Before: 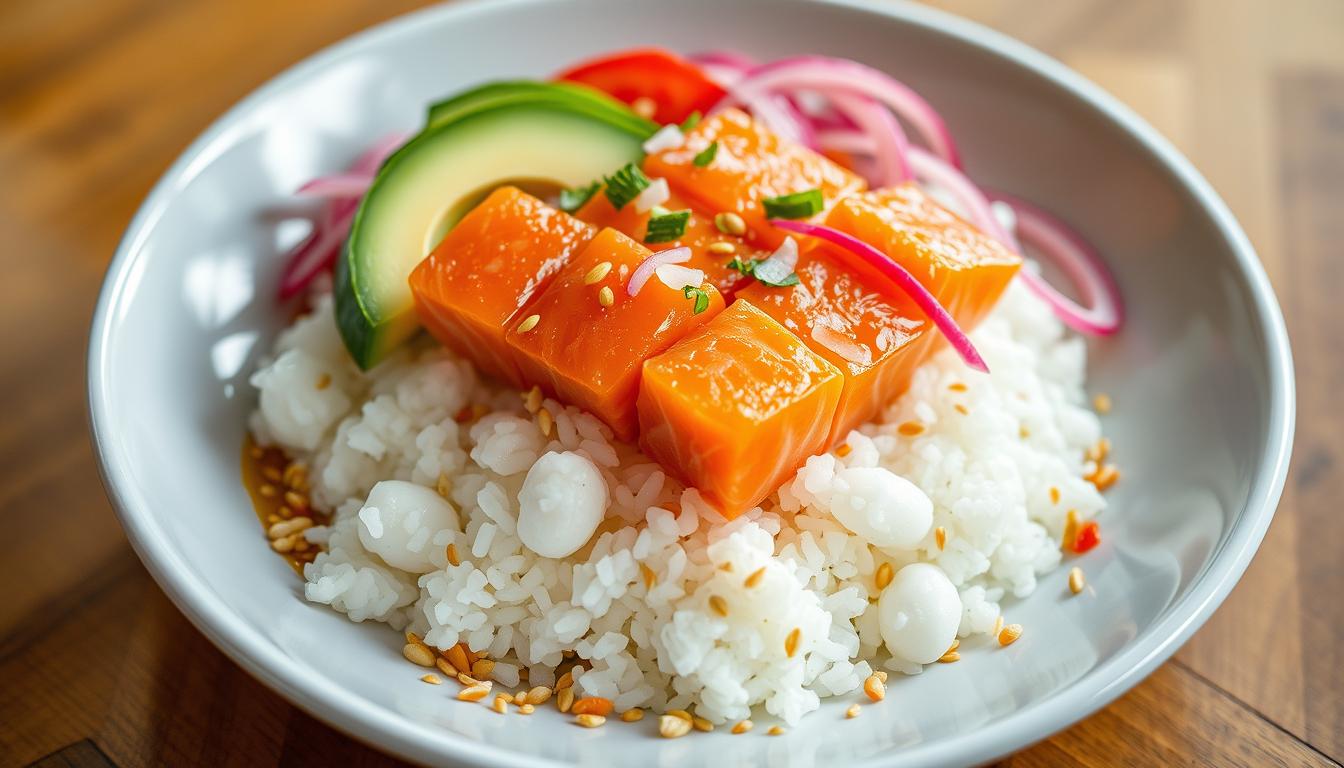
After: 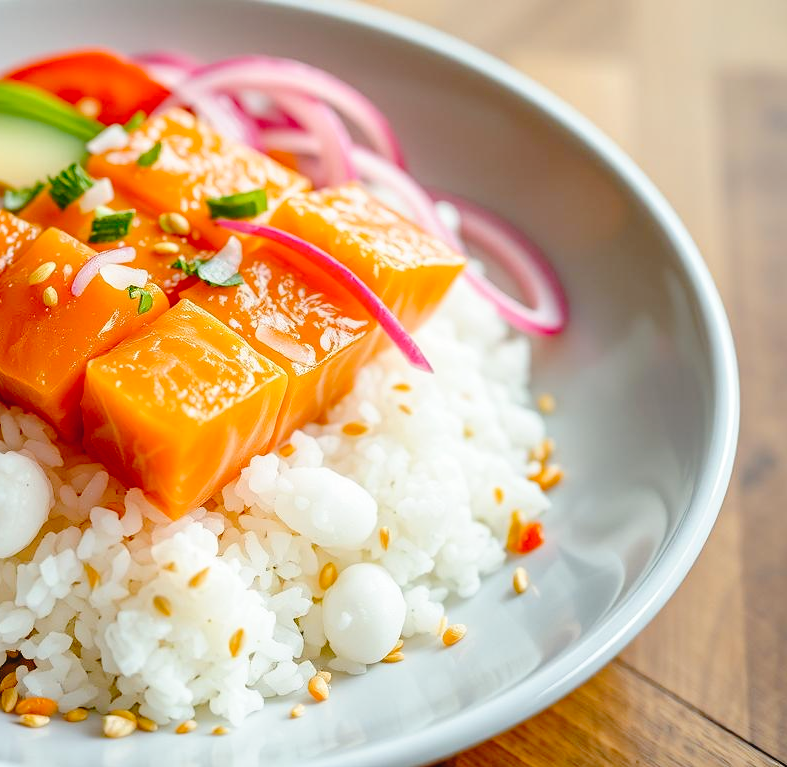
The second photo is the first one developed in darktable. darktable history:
crop: left 41.402%
tone curve: curves: ch0 [(0, 0) (0.003, 0.025) (0.011, 0.027) (0.025, 0.032) (0.044, 0.037) (0.069, 0.044) (0.1, 0.054) (0.136, 0.084) (0.177, 0.128) (0.224, 0.196) (0.277, 0.281) (0.335, 0.376) (0.399, 0.461) (0.468, 0.534) (0.543, 0.613) (0.623, 0.692) (0.709, 0.77) (0.801, 0.849) (0.898, 0.934) (1, 1)], preserve colors none
tone equalizer: on, module defaults
